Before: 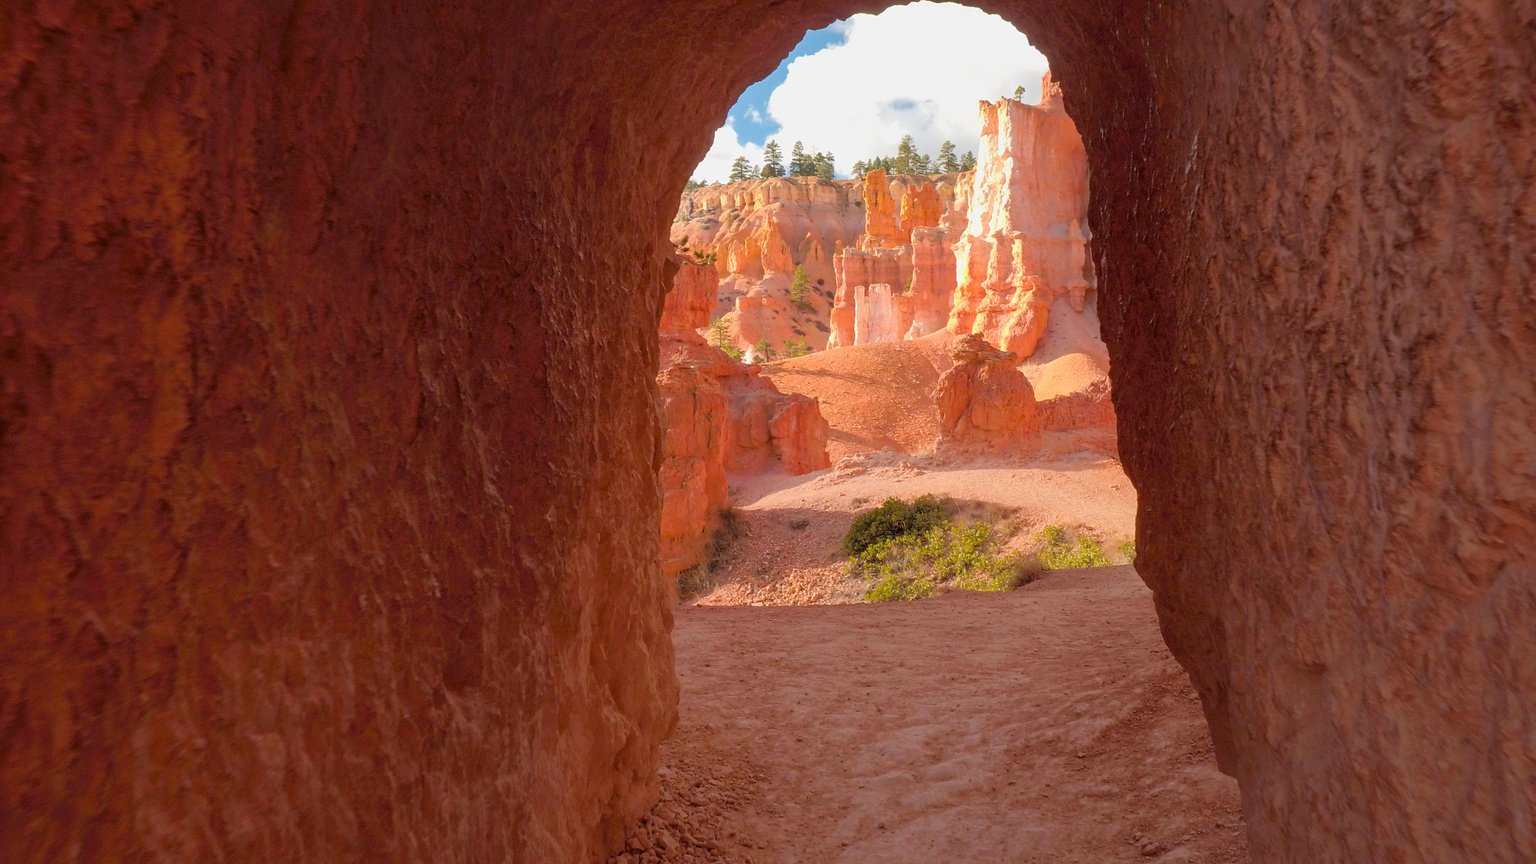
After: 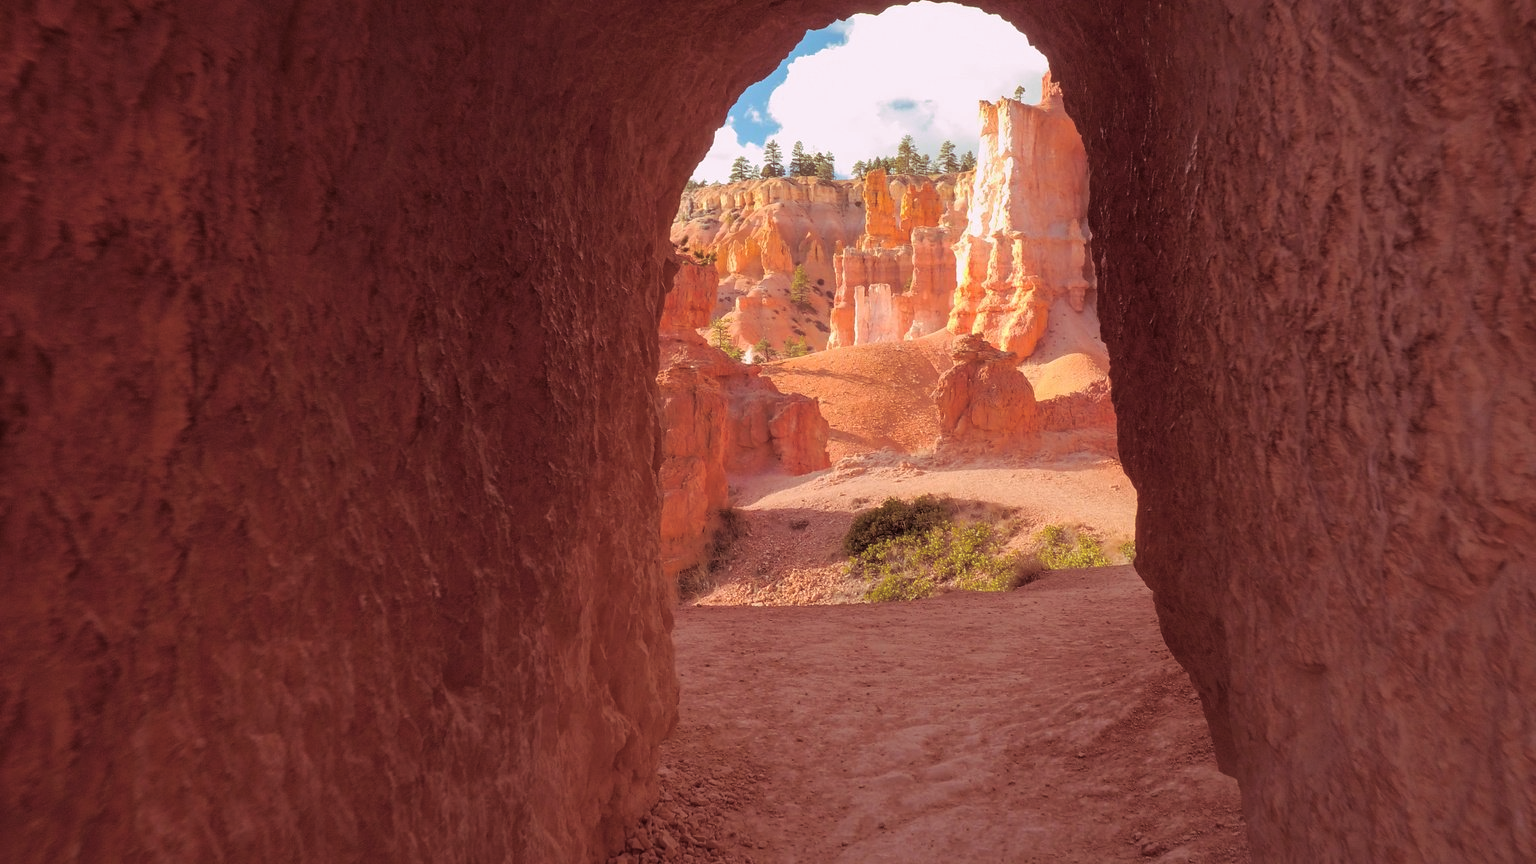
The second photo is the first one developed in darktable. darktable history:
split-toning: highlights › hue 298.8°, highlights › saturation 0.73, compress 41.76%
